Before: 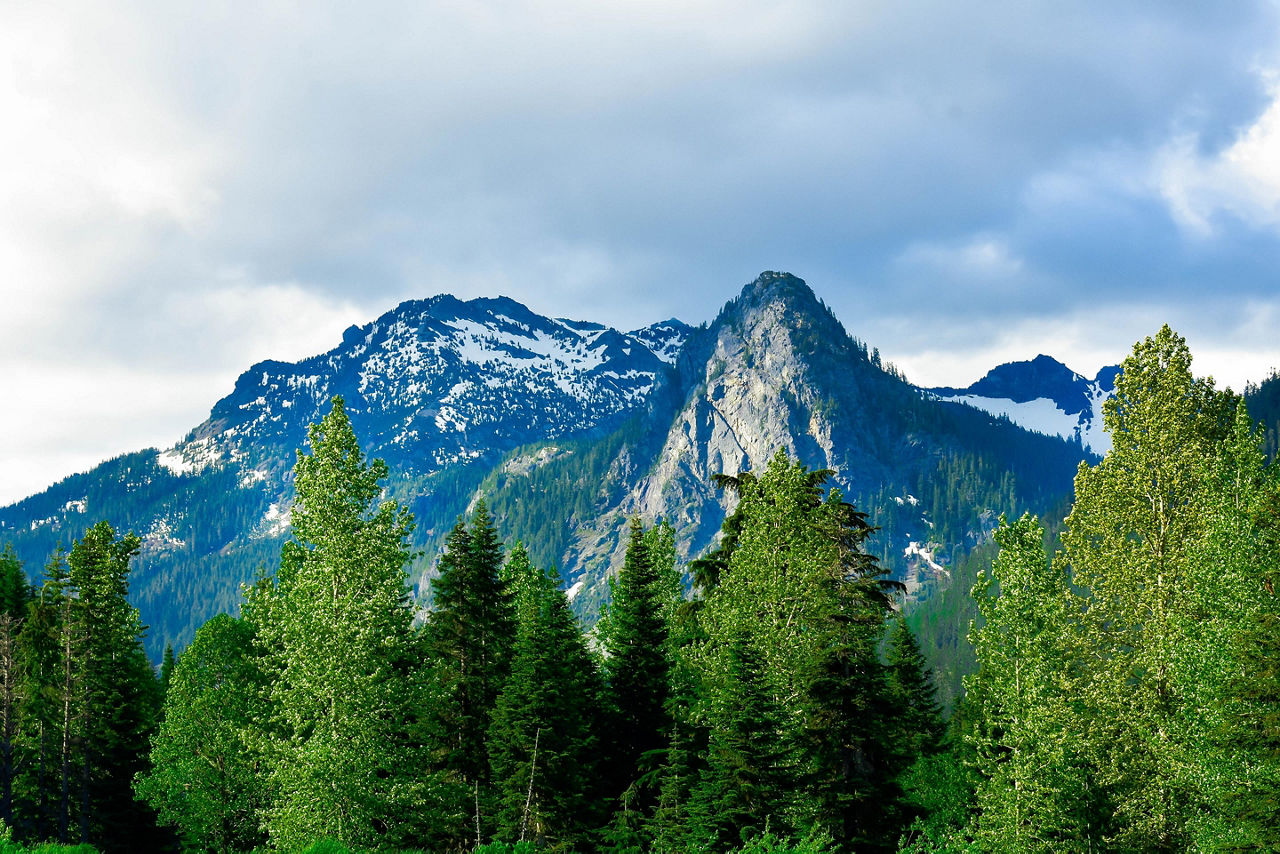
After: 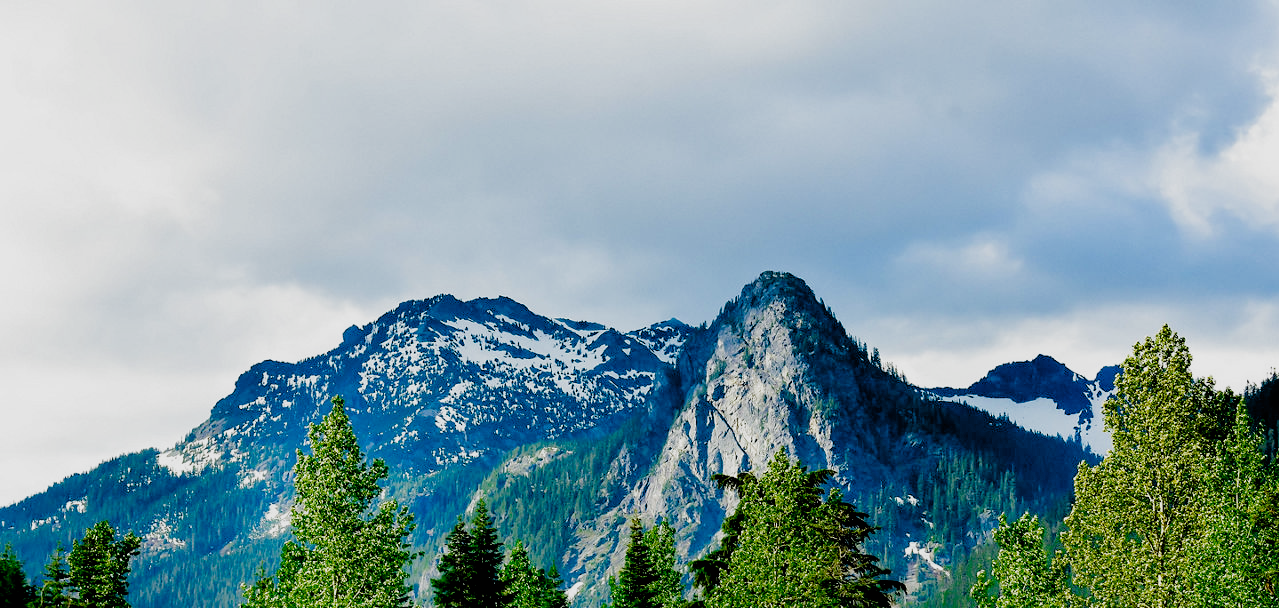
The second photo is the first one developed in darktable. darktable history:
filmic rgb: black relative exposure -3.39 EV, white relative exposure 3.45 EV, hardness 2.36, contrast 1.102, preserve chrominance no, color science v5 (2021)
crop: right 0%, bottom 28.721%
